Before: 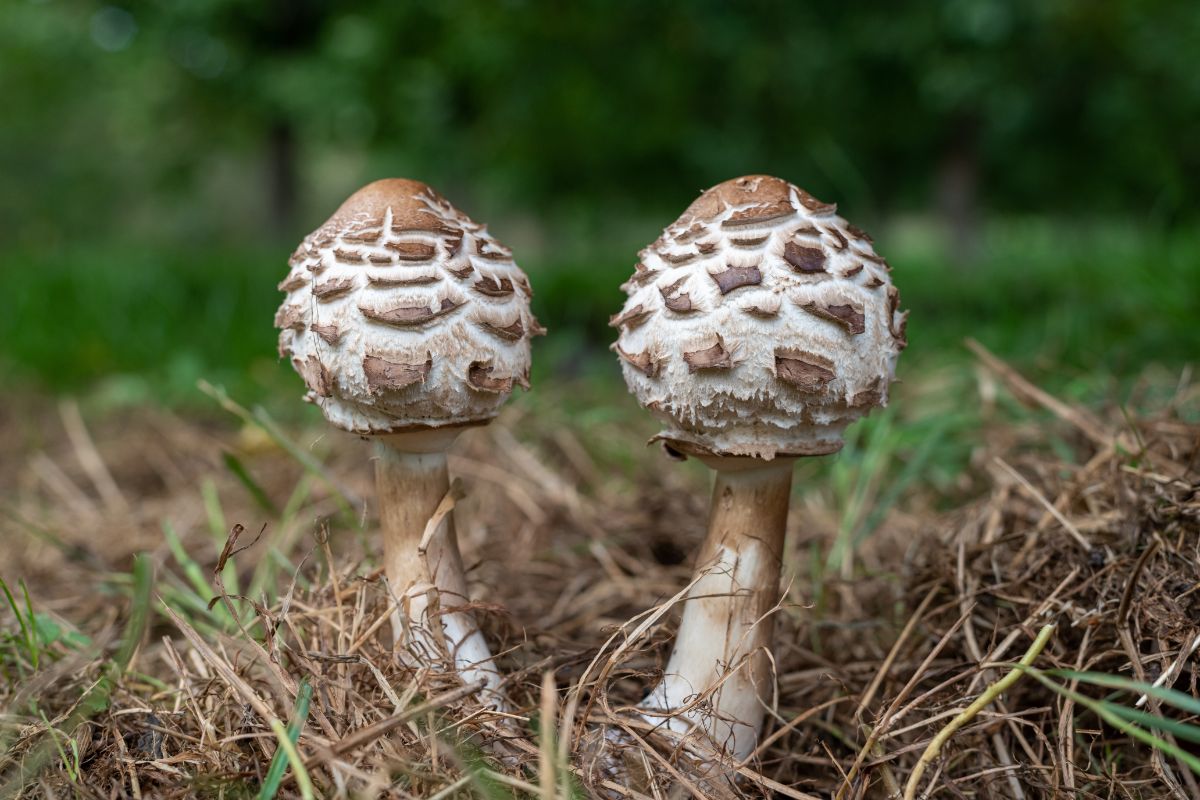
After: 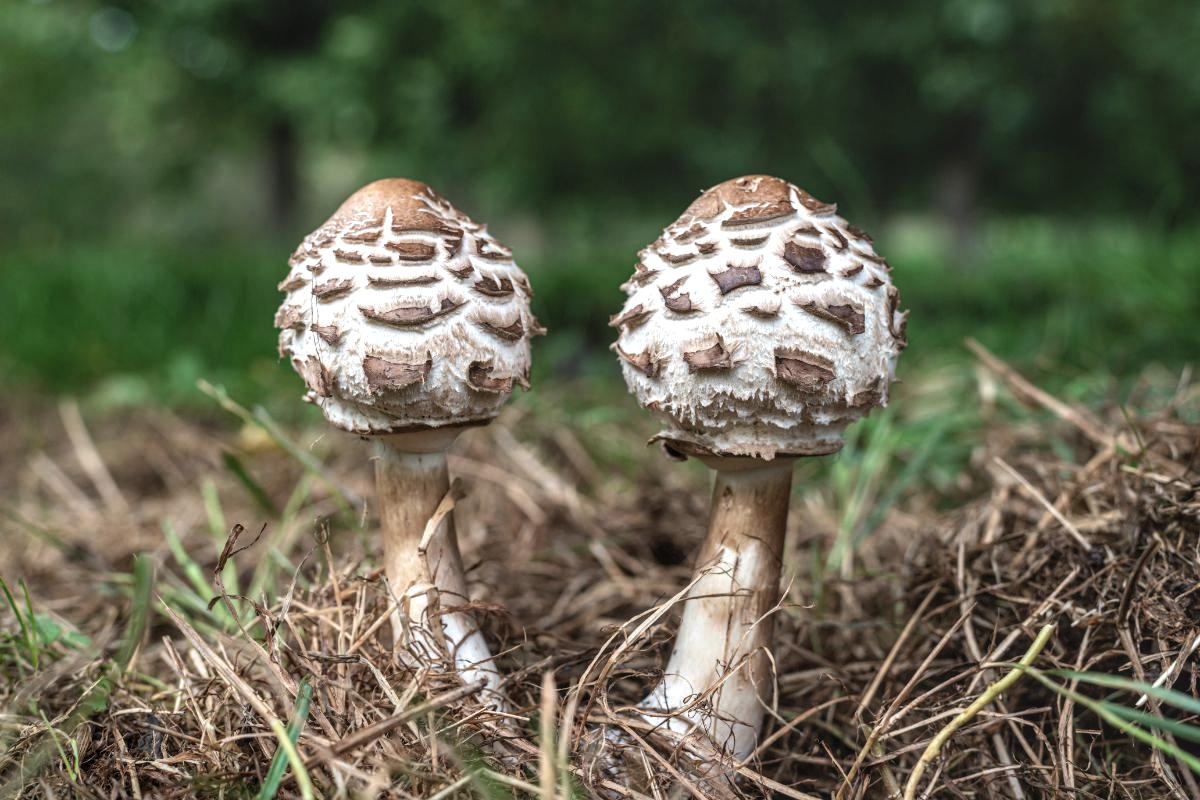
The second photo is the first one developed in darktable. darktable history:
local contrast: highlights 60%, shadows 62%, detail 160%
exposure: black level correction -0.016, compensate highlight preservation false
